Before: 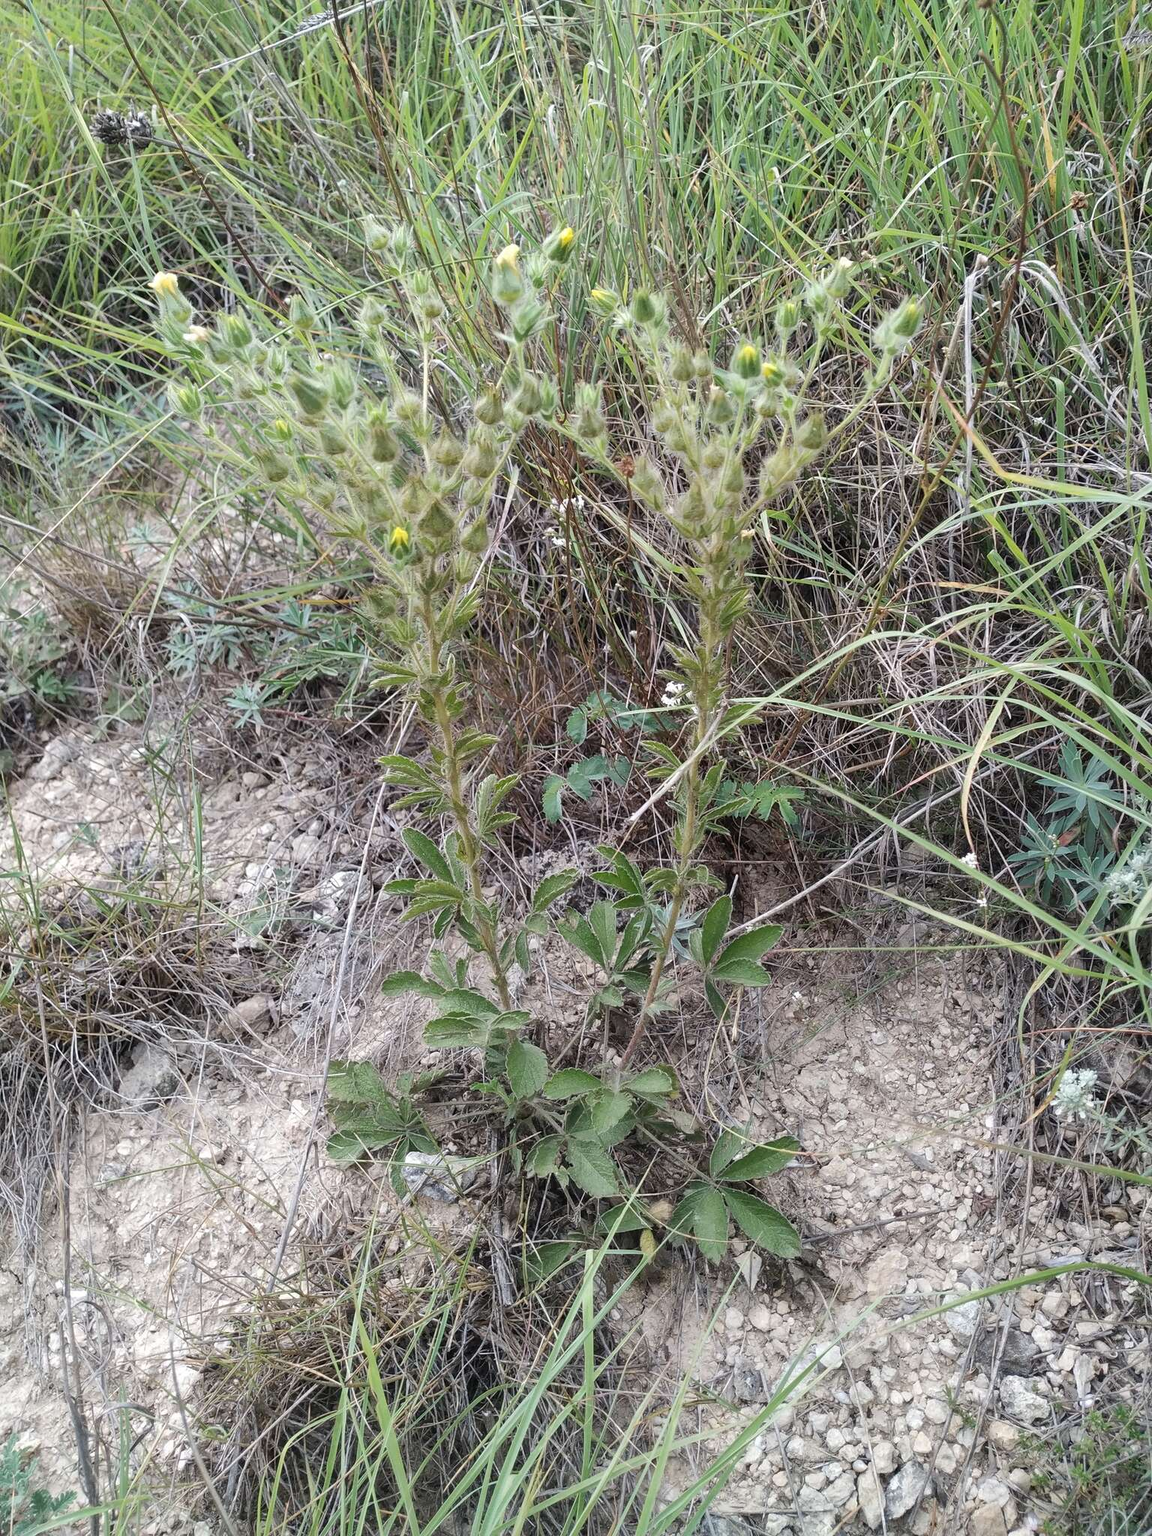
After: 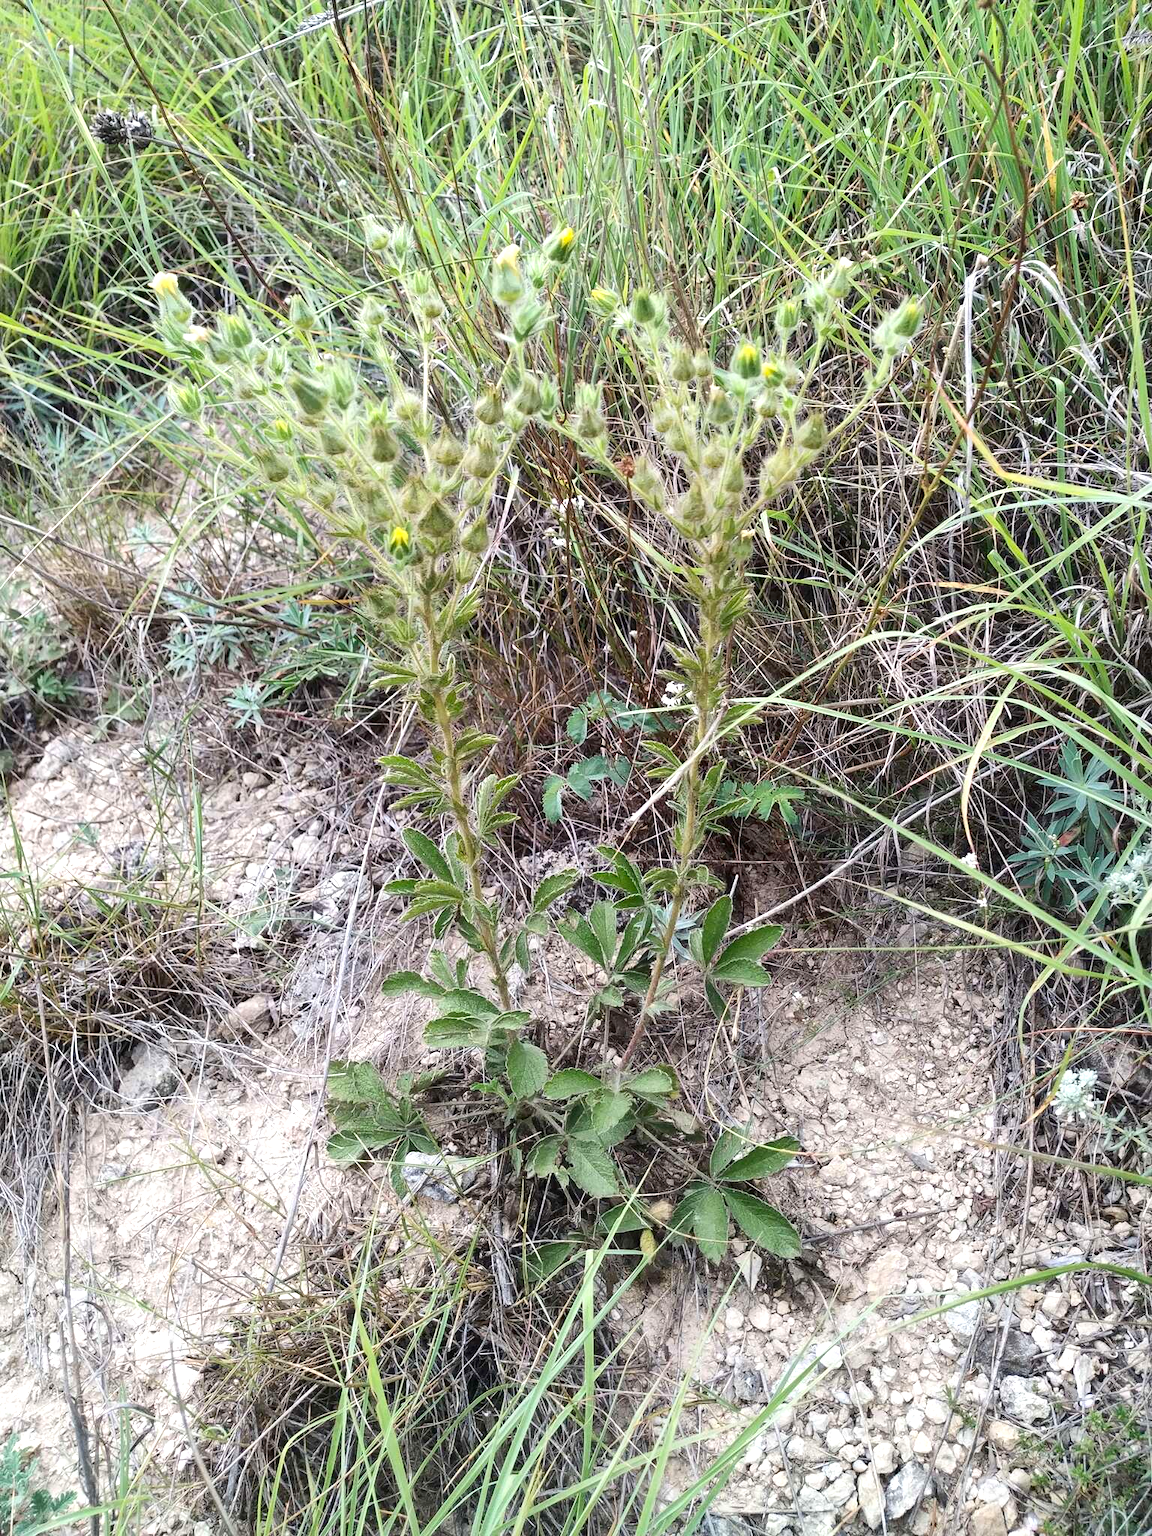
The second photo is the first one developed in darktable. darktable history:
exposure: exposure 0.463 EV, compensate exposure bias true, compensate highlight preservation false
contrast brightness saturation: contrast 0.132, brightness -0.055, saturation 0.163
